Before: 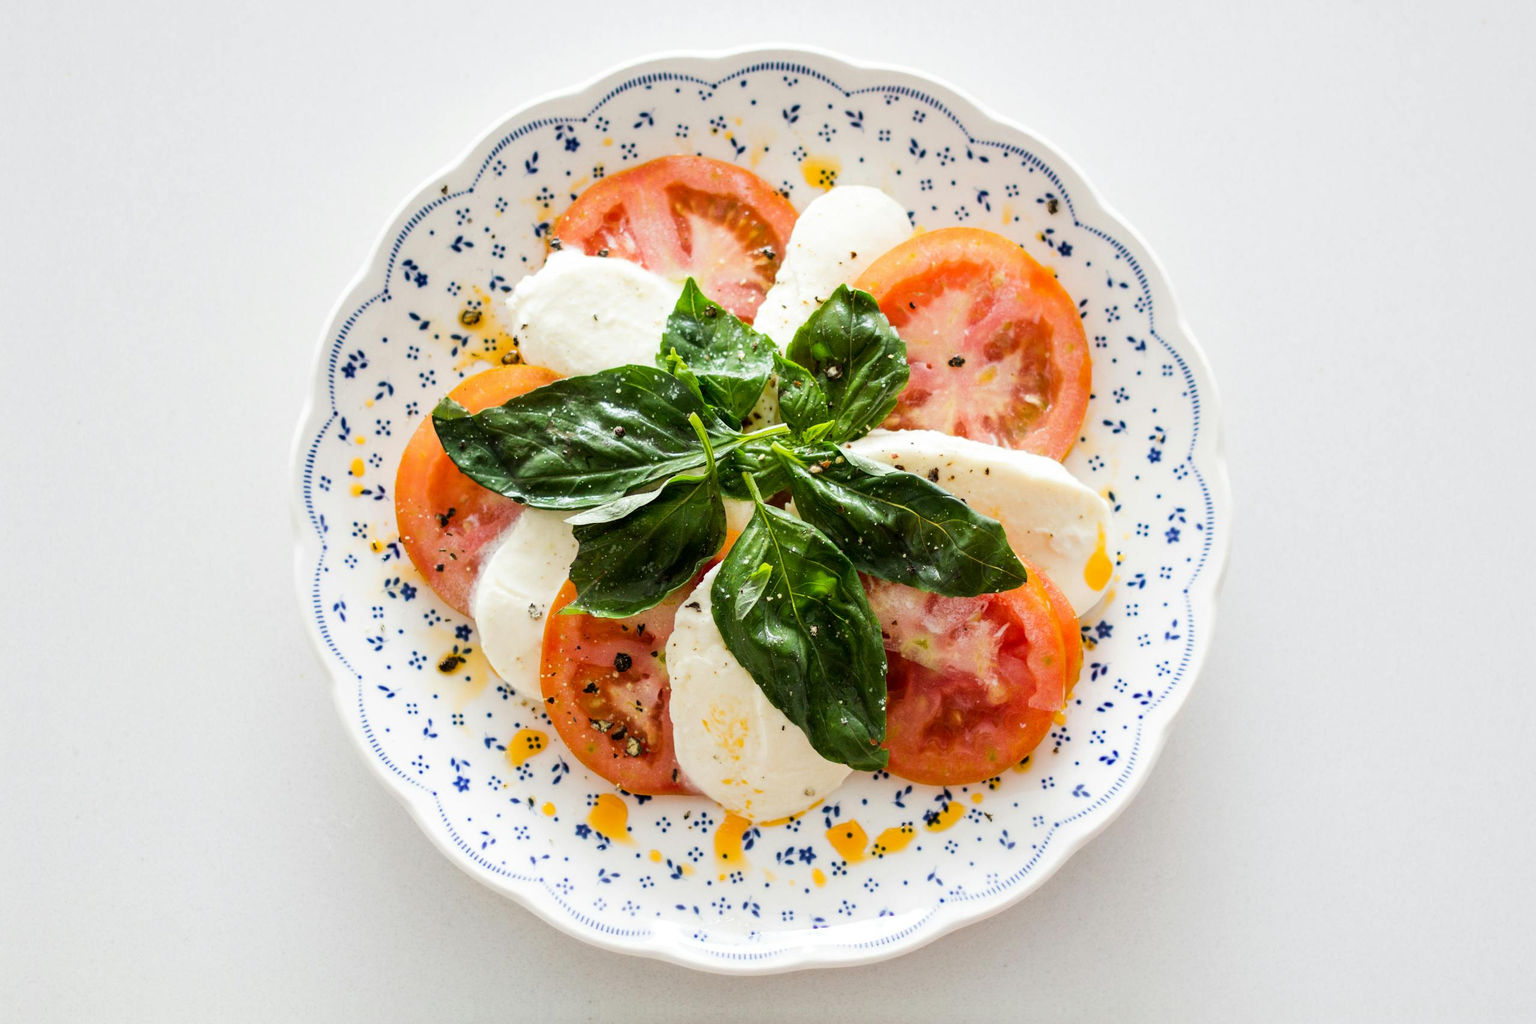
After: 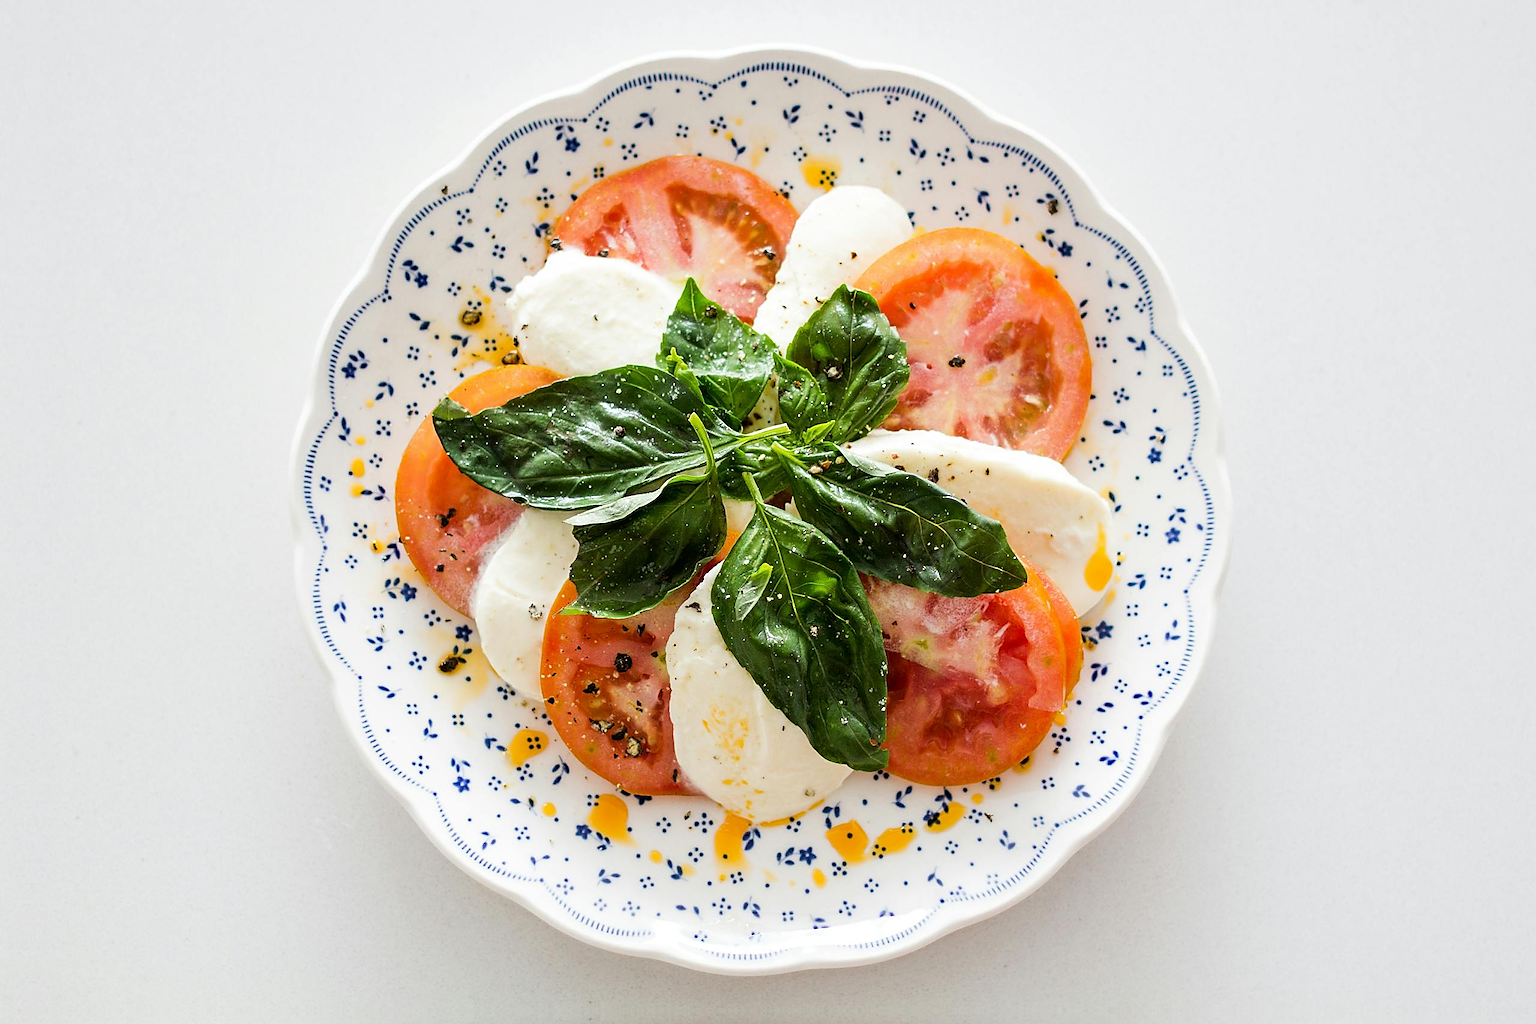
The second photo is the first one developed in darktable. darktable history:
sharpen: radius 1.369, amount 1.264, threshold 0.819
